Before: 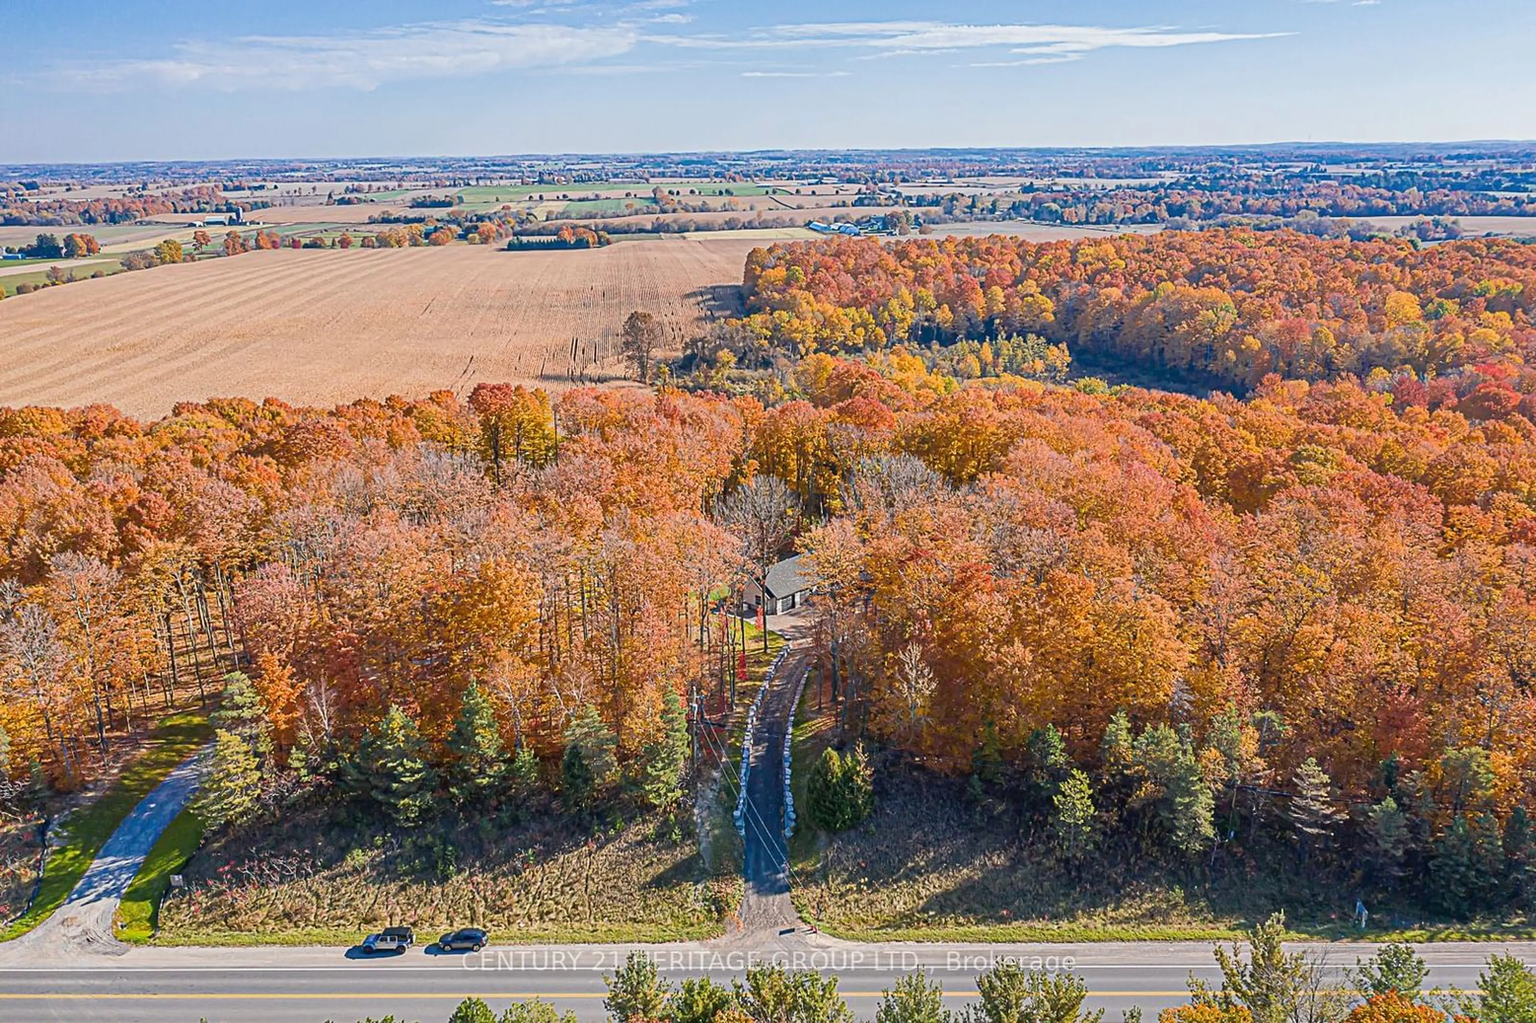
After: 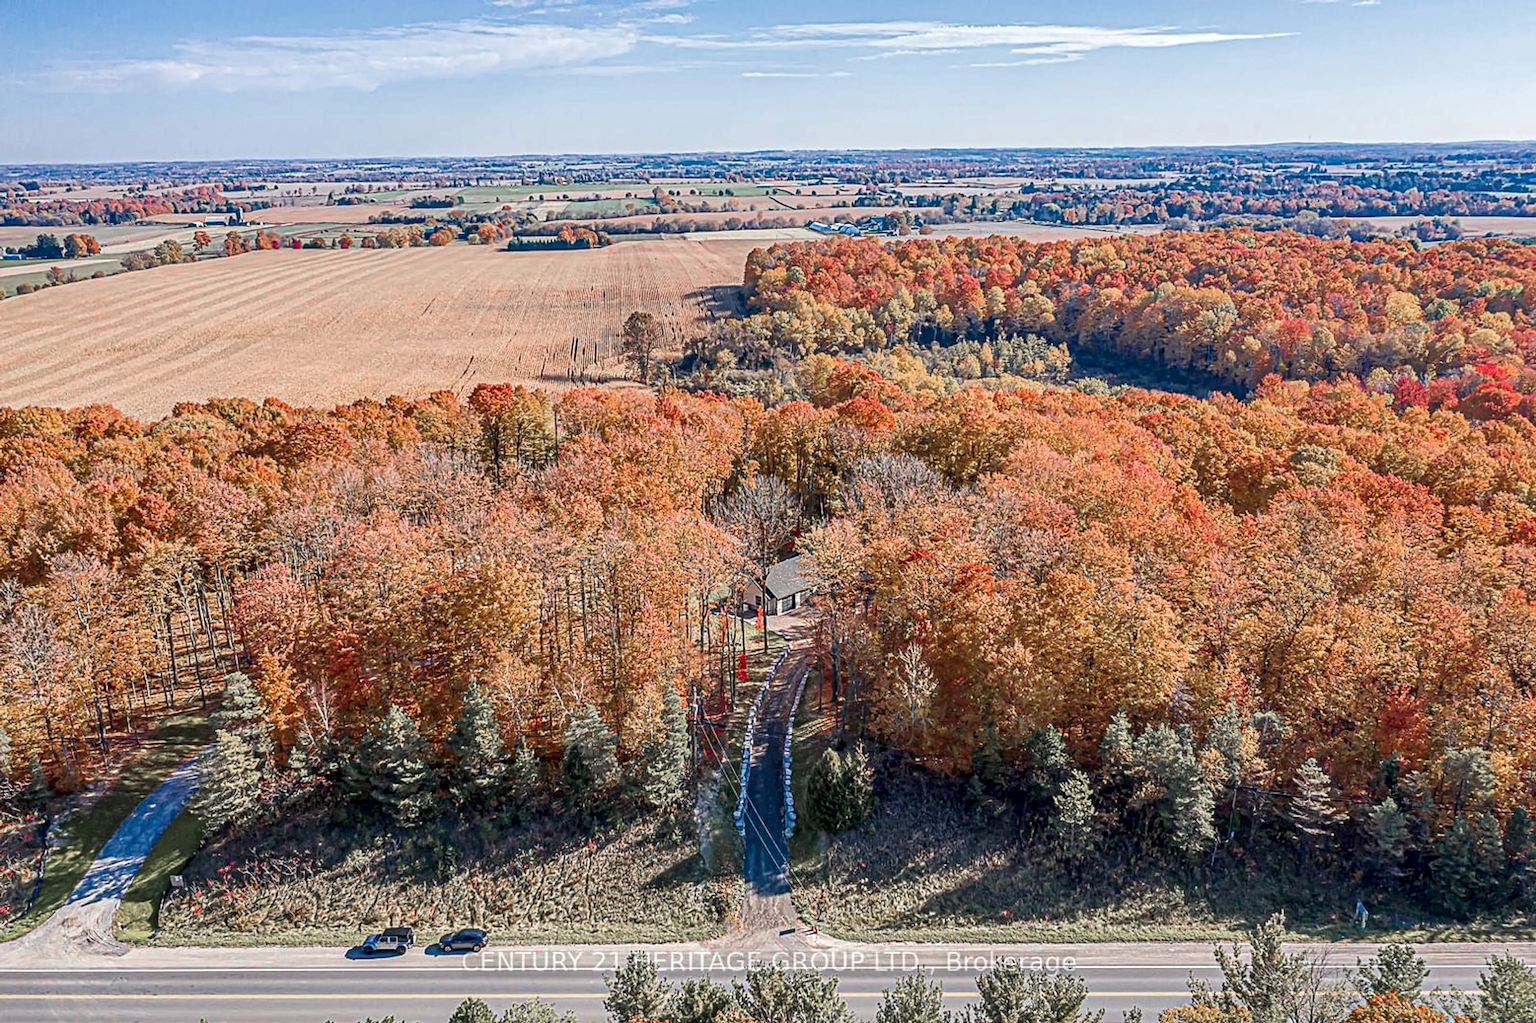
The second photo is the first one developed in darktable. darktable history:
color zones: curves: ch1 [(0, 0.708) (0.088, 0.648) (0.245, 0.187) (0.429, 0.326) (0.571, 0.498) (0.714, 0.5) (0.857, 0.5) (1, 0.708)]
local contrast: detail 142%
